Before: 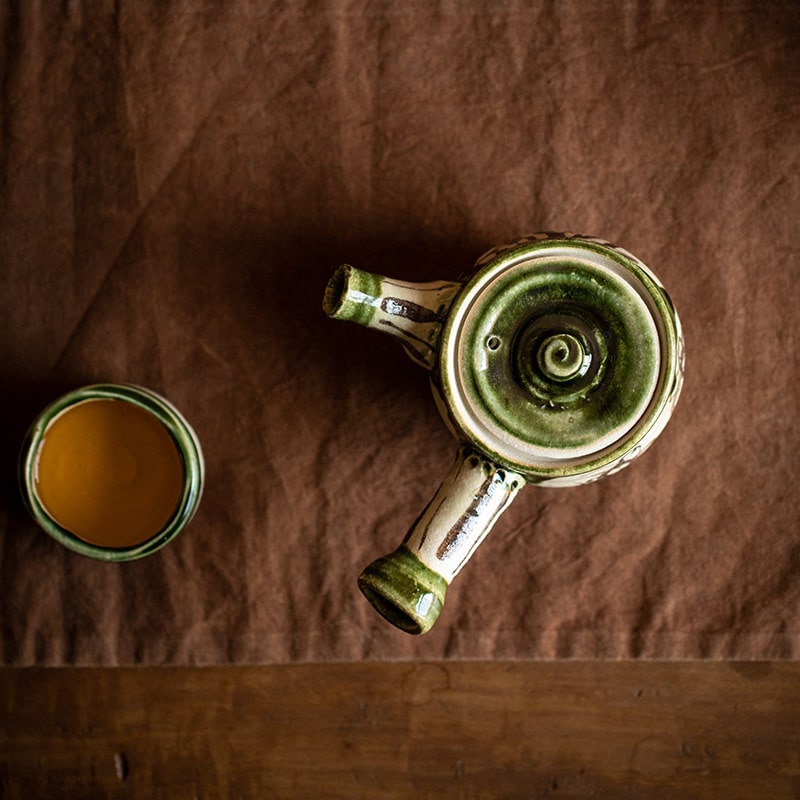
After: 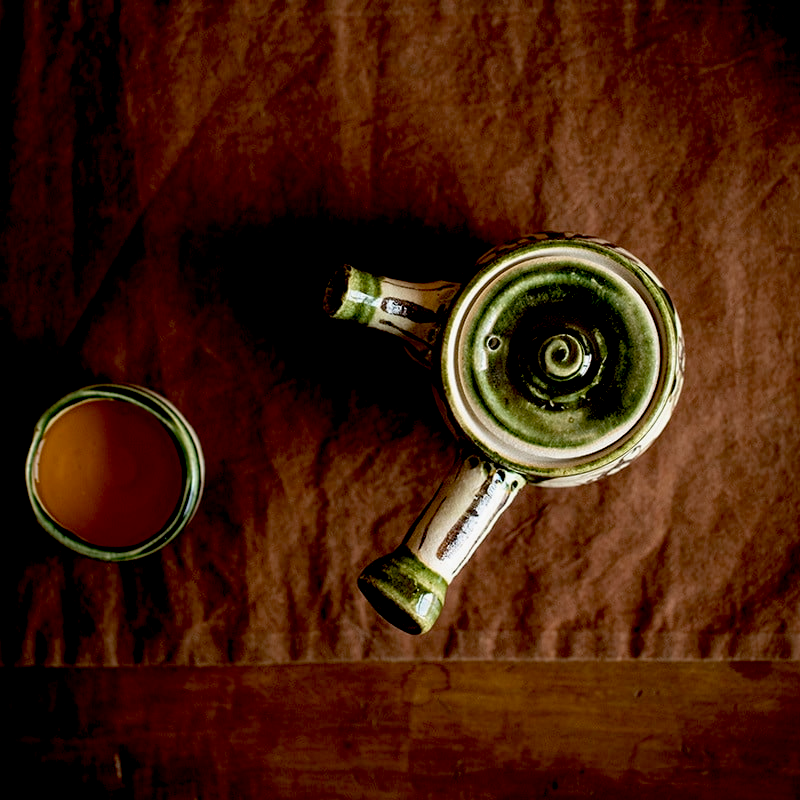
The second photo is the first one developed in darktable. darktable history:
exposure: black level correction 0.029, exposure -0.073 EV, compensate highlight preservation false
white balance: red 1, blue 1
